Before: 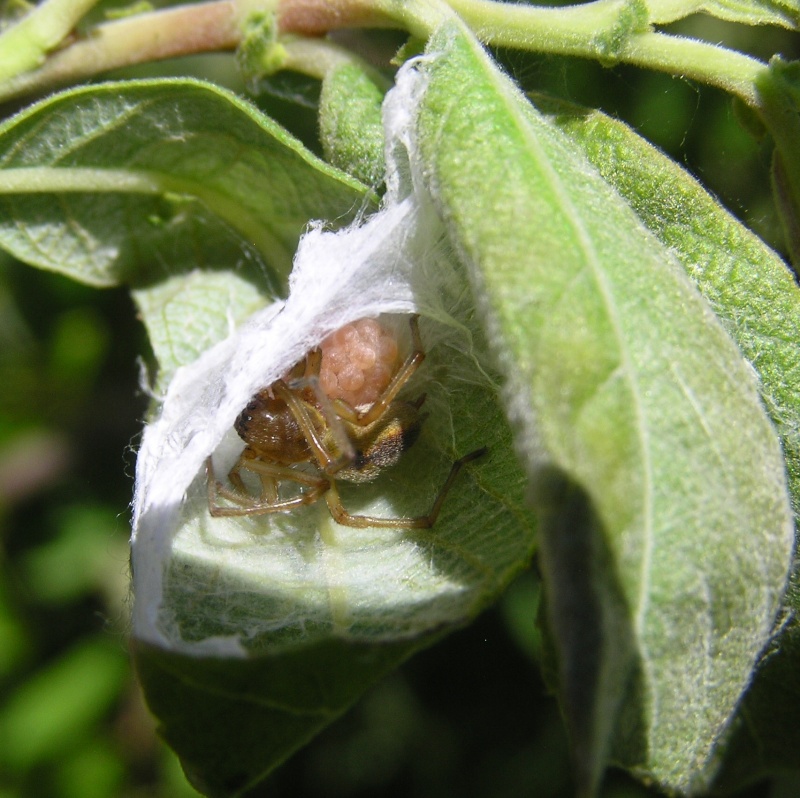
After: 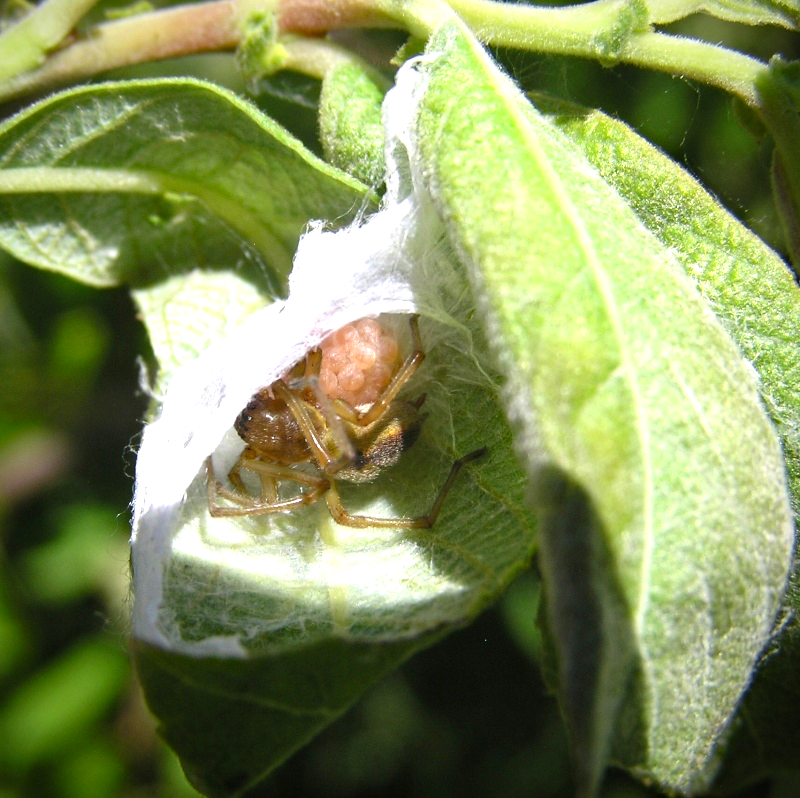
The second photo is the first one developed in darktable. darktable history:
vignetting: saturation 0, unbound false
tone equalizer: on, module defaults
haze removal: compatibility mode true, adaptive false
exposure: exposure 0.785 EV, compensate highlight preservation false
